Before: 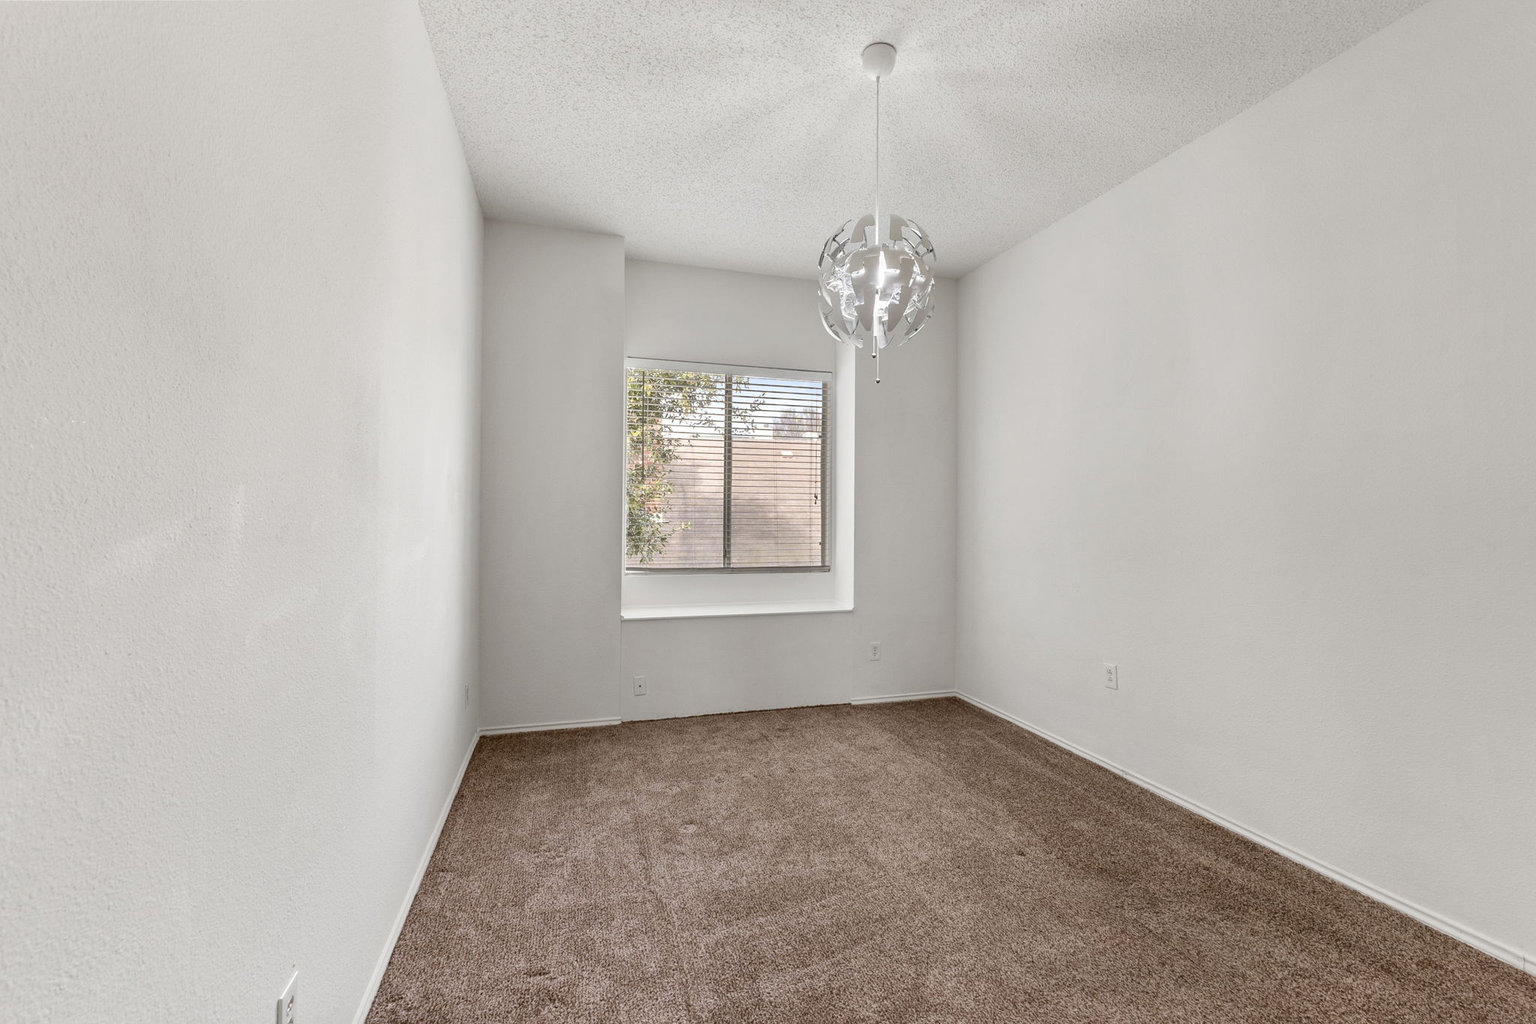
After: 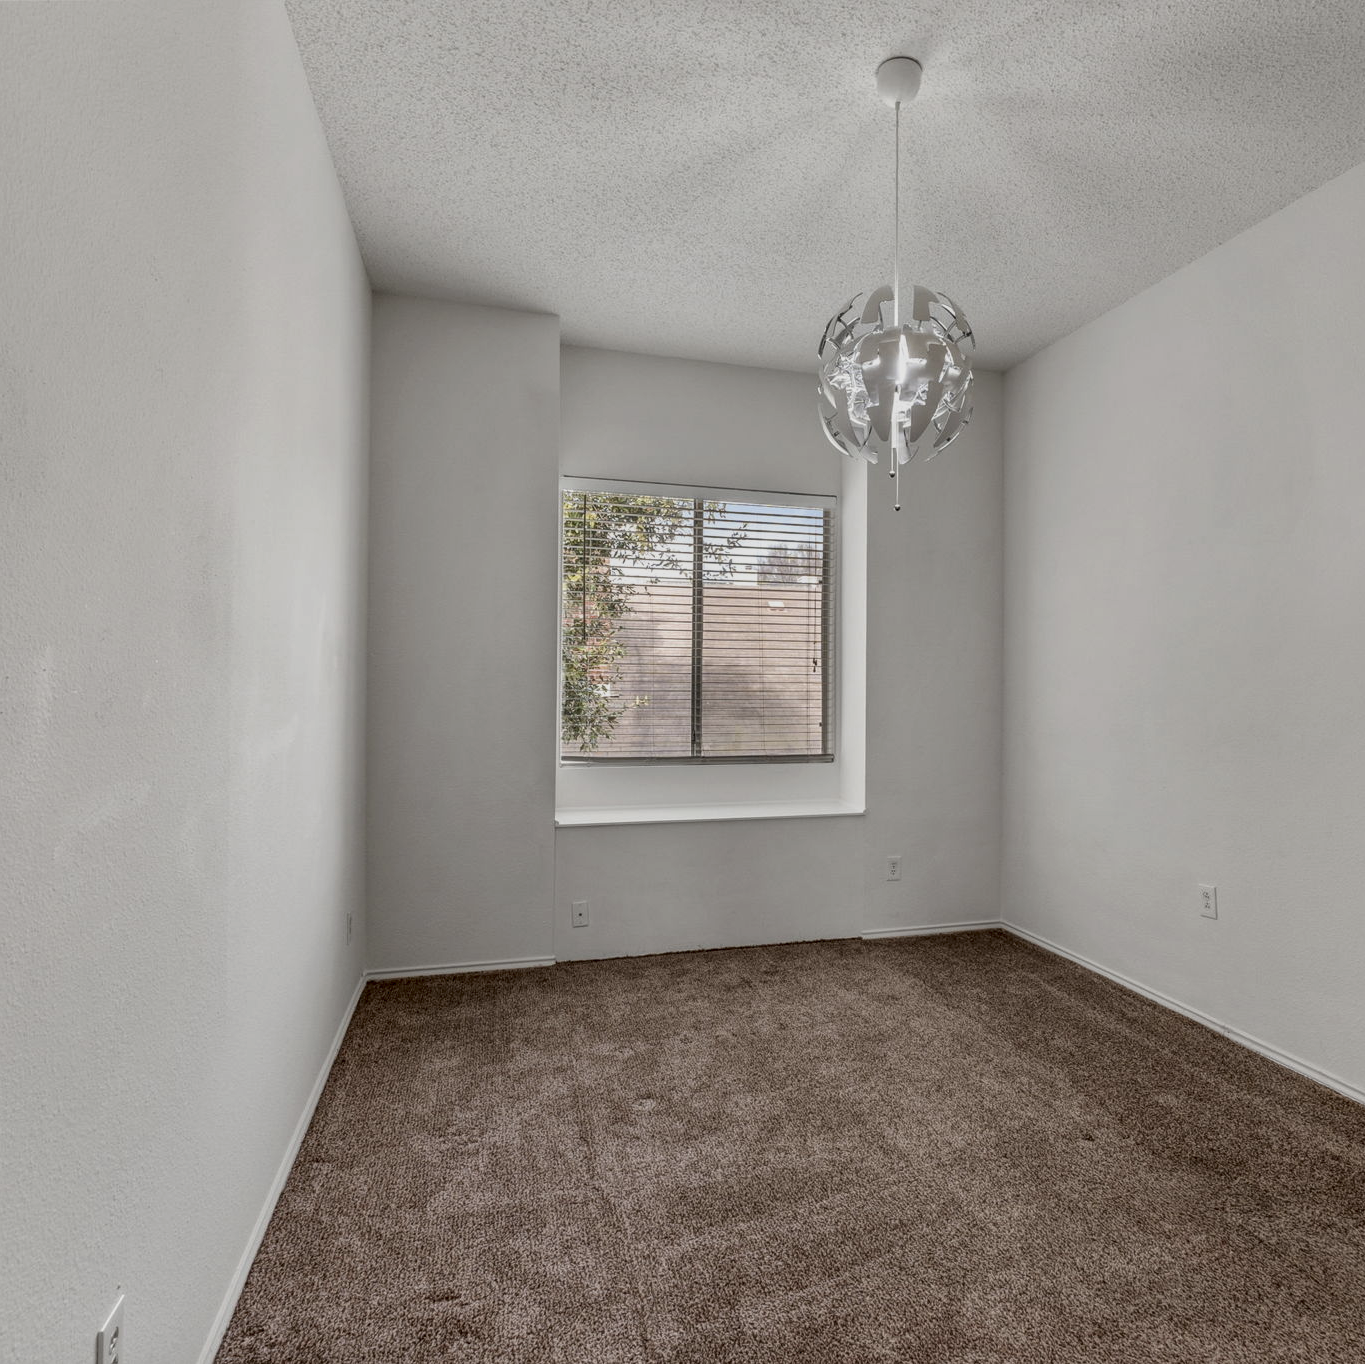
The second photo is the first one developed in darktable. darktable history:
exposure: exposure -0.582 EV, compensate highlight preservation false
local contrast: highlights 61%, detail 143%, midtone range 0.428
crop and rotate: left 13.342%, right 19.991%
